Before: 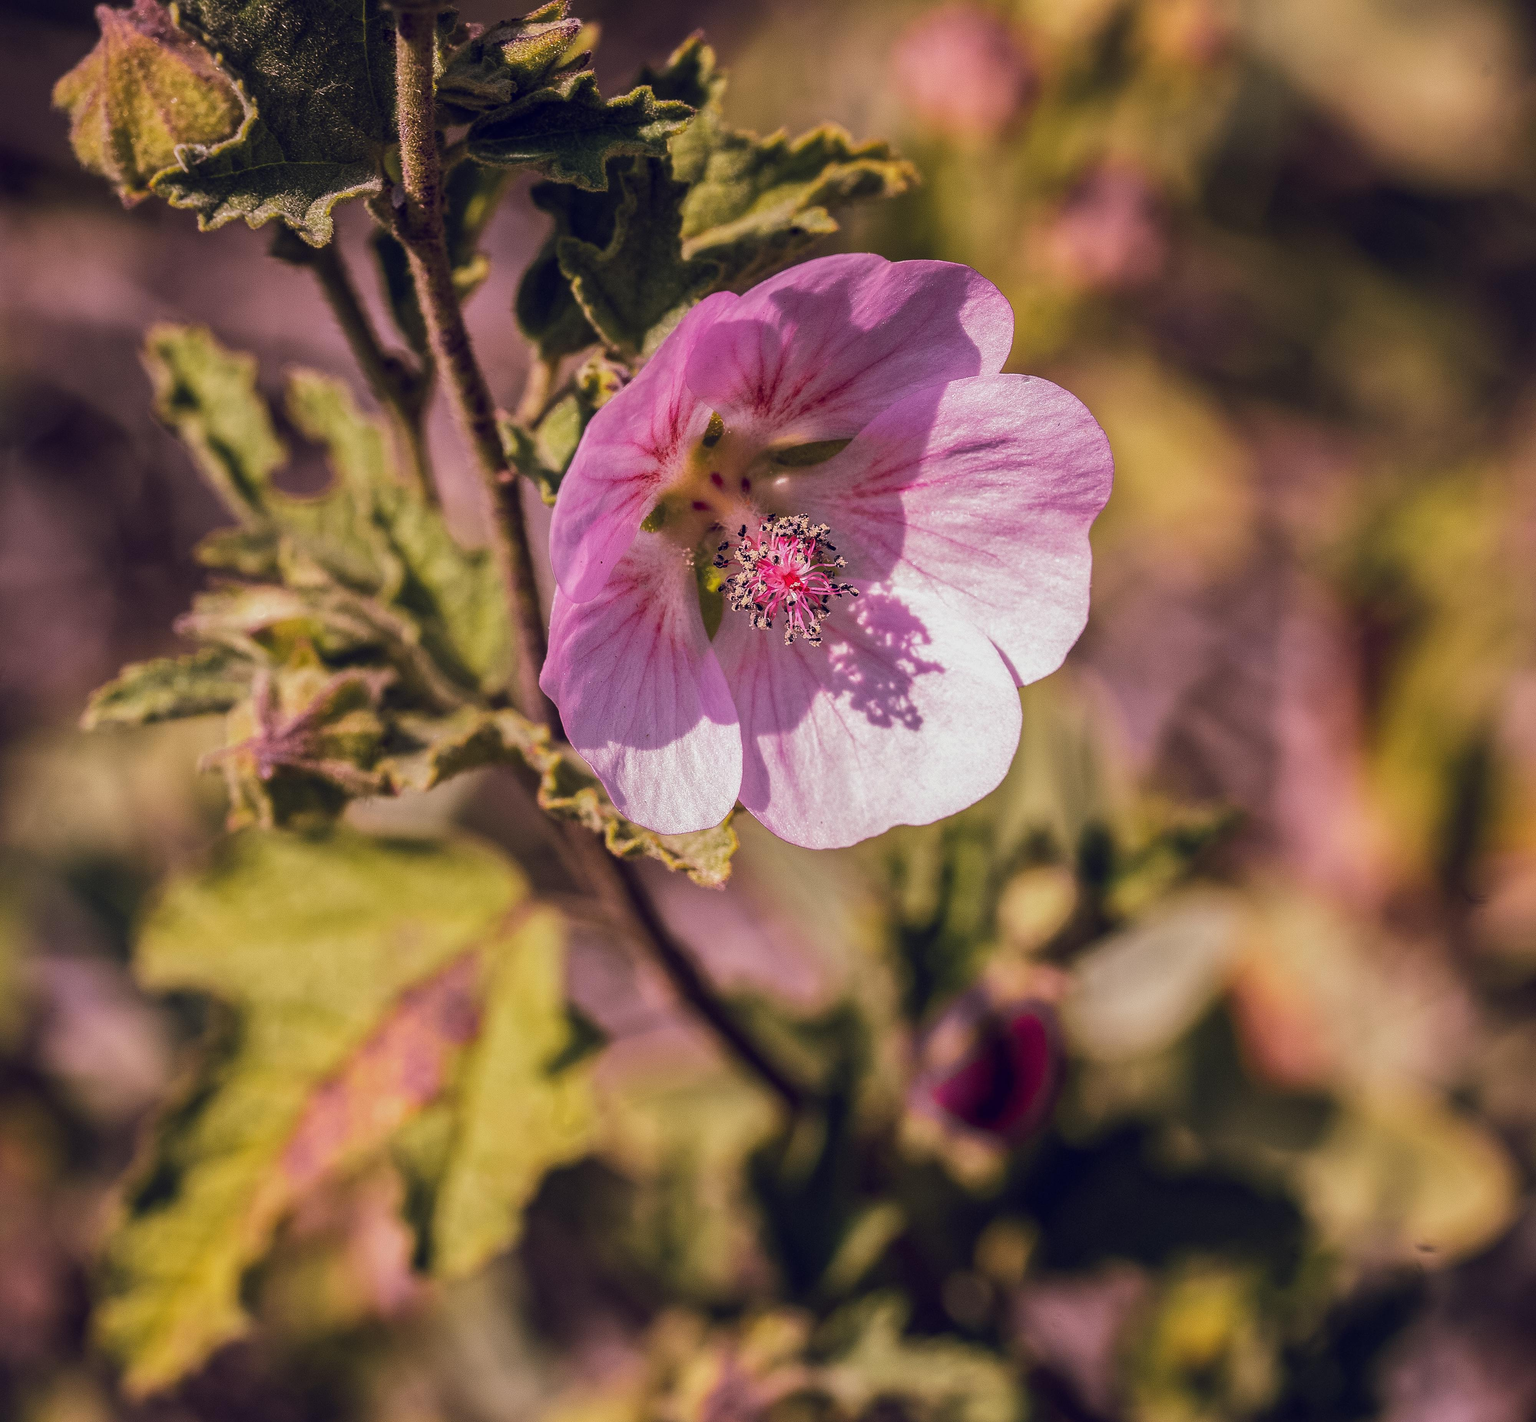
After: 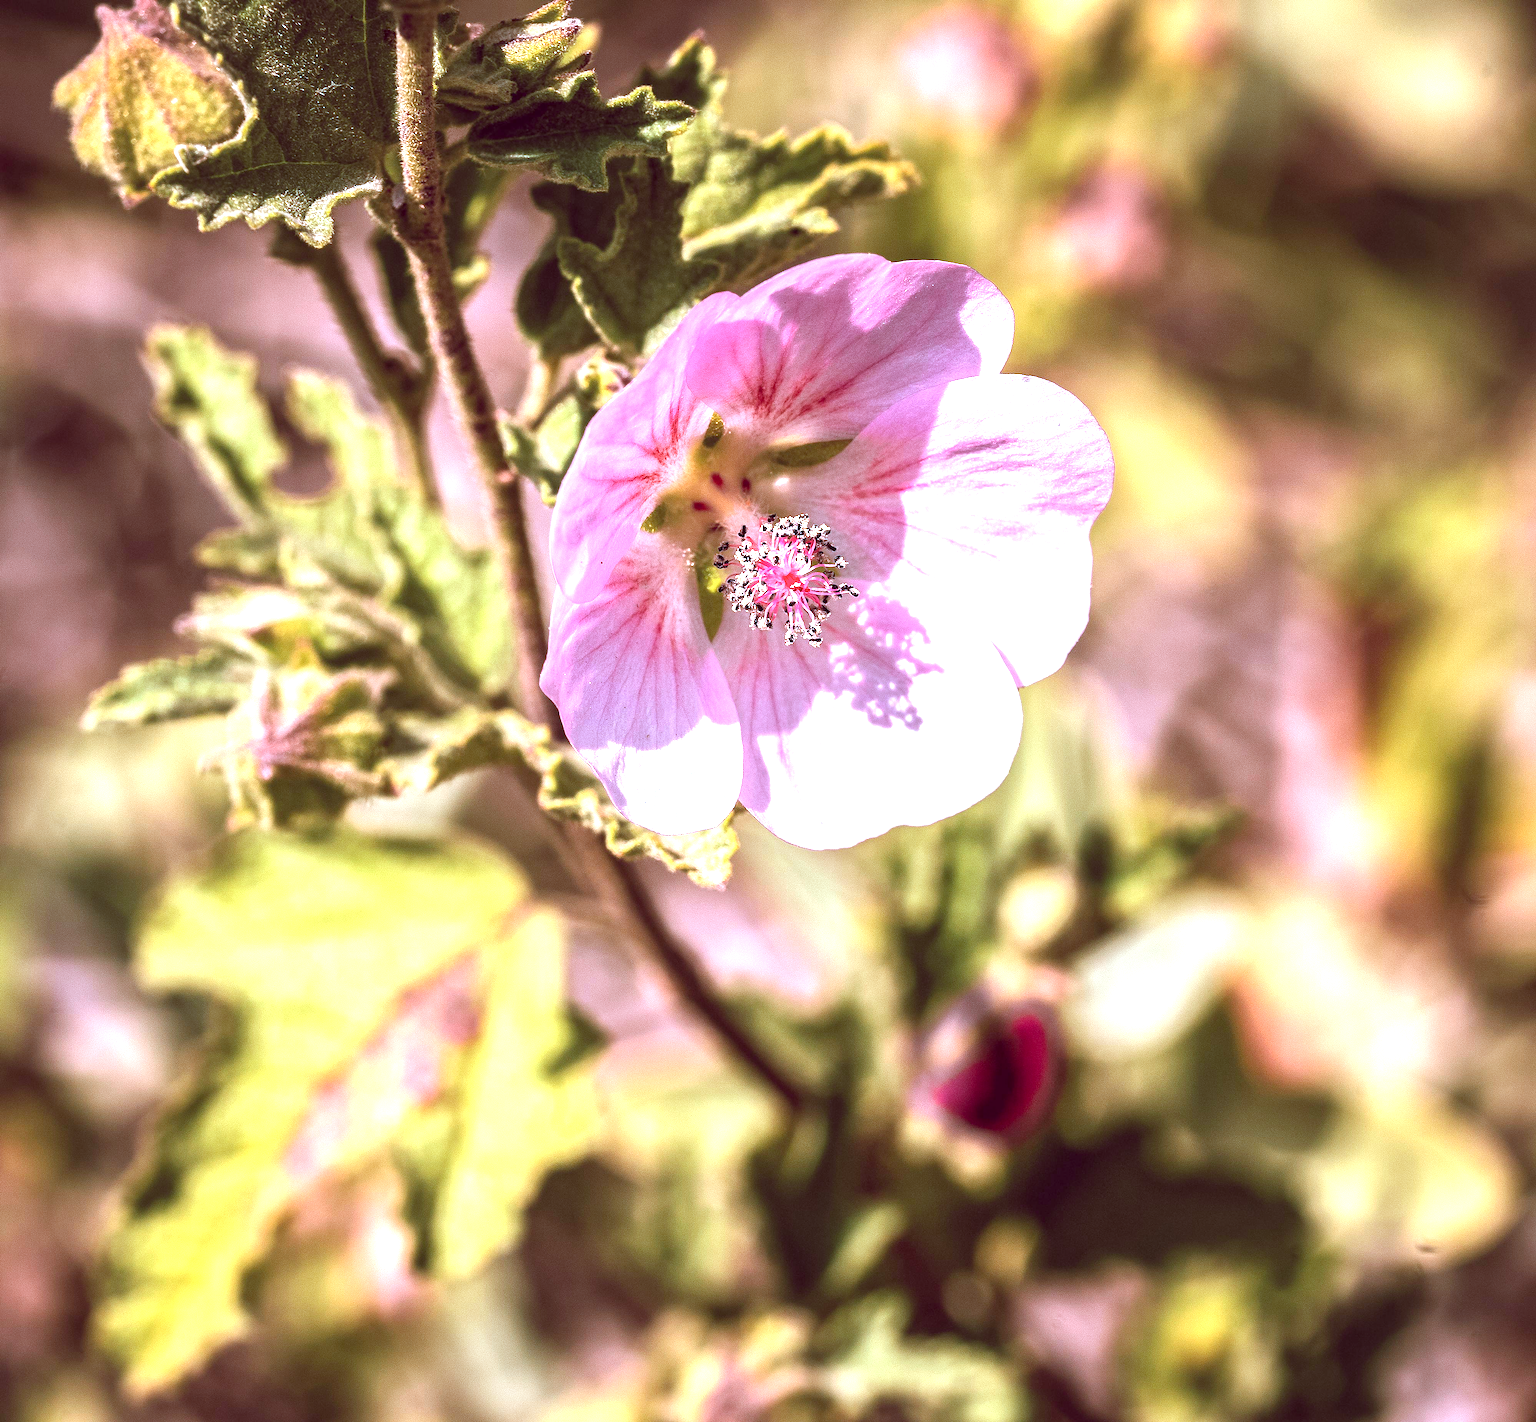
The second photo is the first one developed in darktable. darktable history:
exposure: black level correction 0, exposure 1.6 EV, compensate exposure bias true, compensate highlight preservation false
color correction: highlights a* -14.62, highlights b* -16.22, shadows a* 10.12, shadows b* 29.4
